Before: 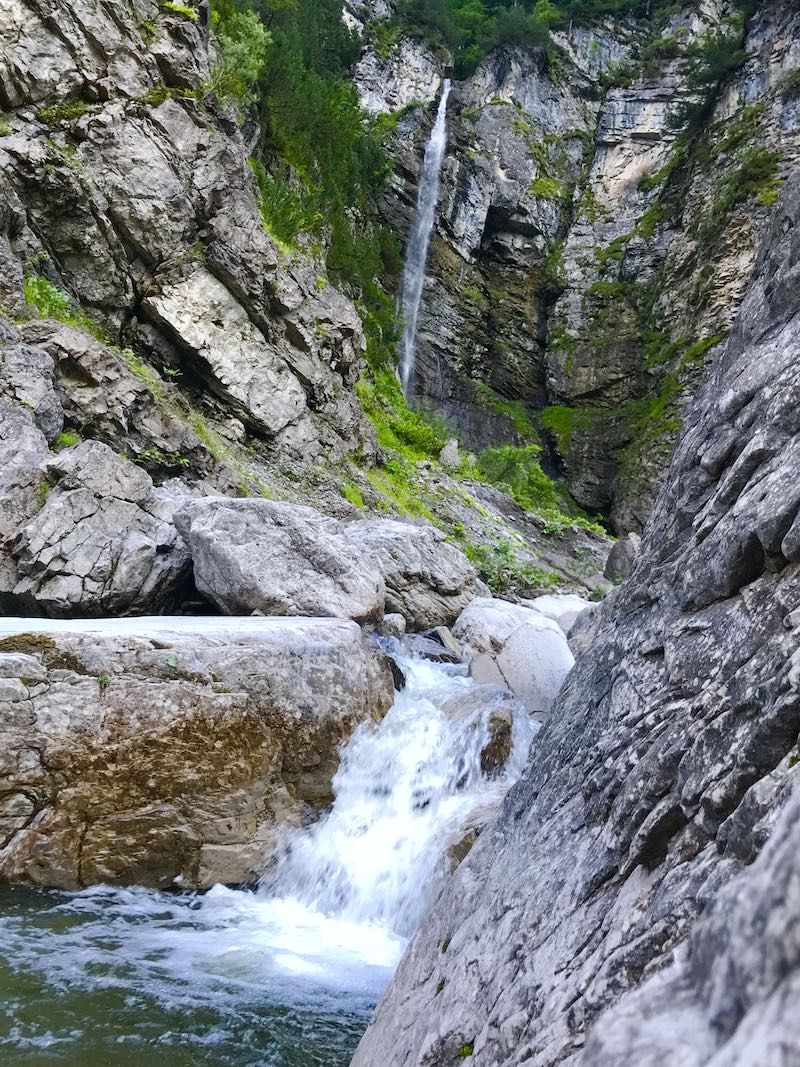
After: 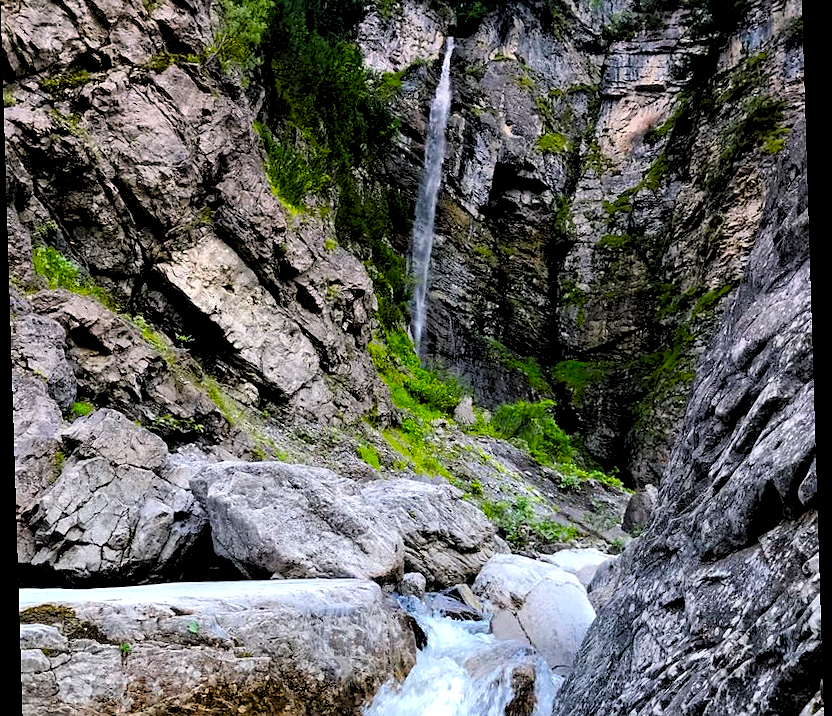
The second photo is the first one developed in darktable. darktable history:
sharpen: radius 1, threshold 1
graduated density: density 0.38 EV, hardness 21%, rotation -6.11°, saturation 32%
color balance: output saturation 120%
rotate and perspective: rotation -1.77°, lens shift (horizontal) 0.004, automatic cropping off
crop and rotate: top 4.848%, bottom 29.503%
rgb levels: levels [[0.034, 0.472, 0.904], [0, 0.5, 1], [0, 0.5, 1]]
tone equalizer: -7 EV 0.13 EV, smoothing diameter 25%, edges refinement/feathering 10, preserve details guided filter
